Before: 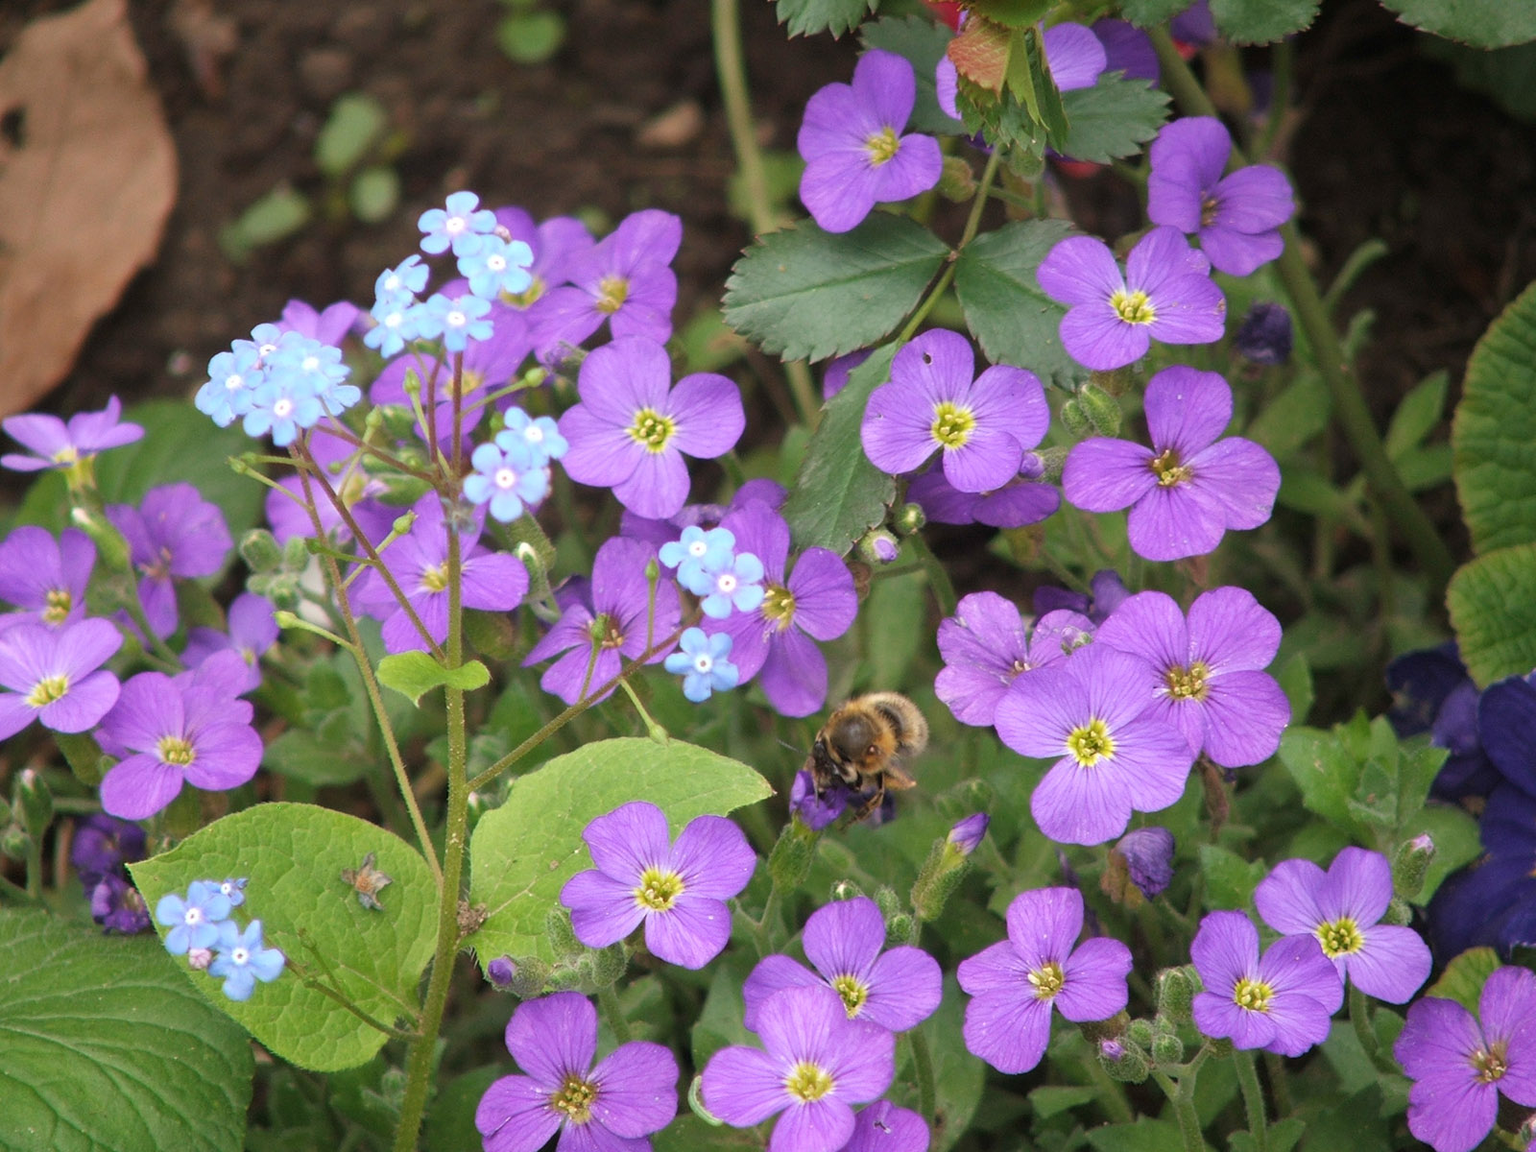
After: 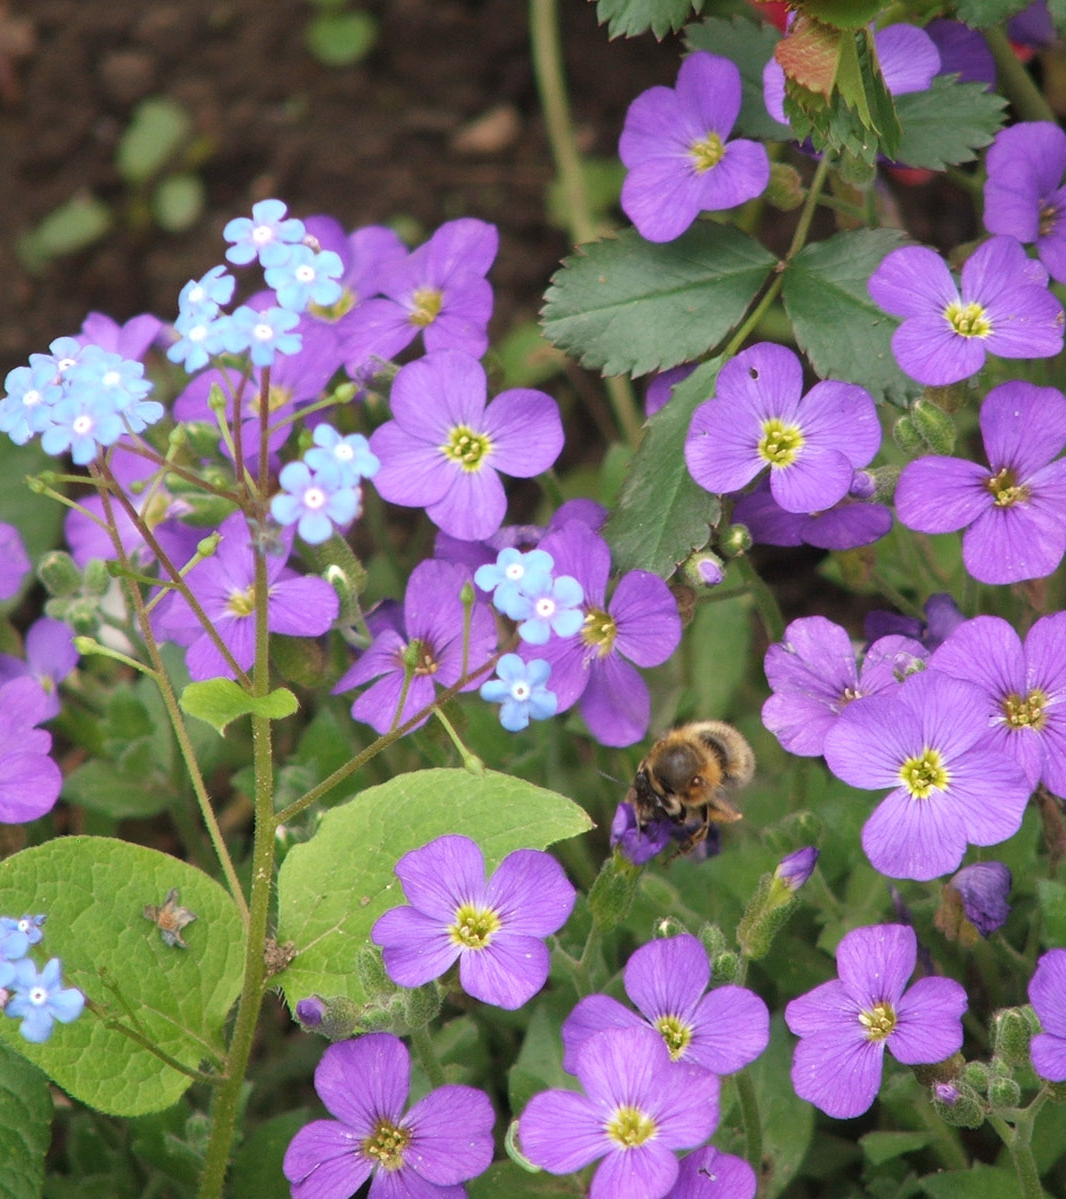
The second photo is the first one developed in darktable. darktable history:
crop and rotate: left 13.371%, right 20.003%
